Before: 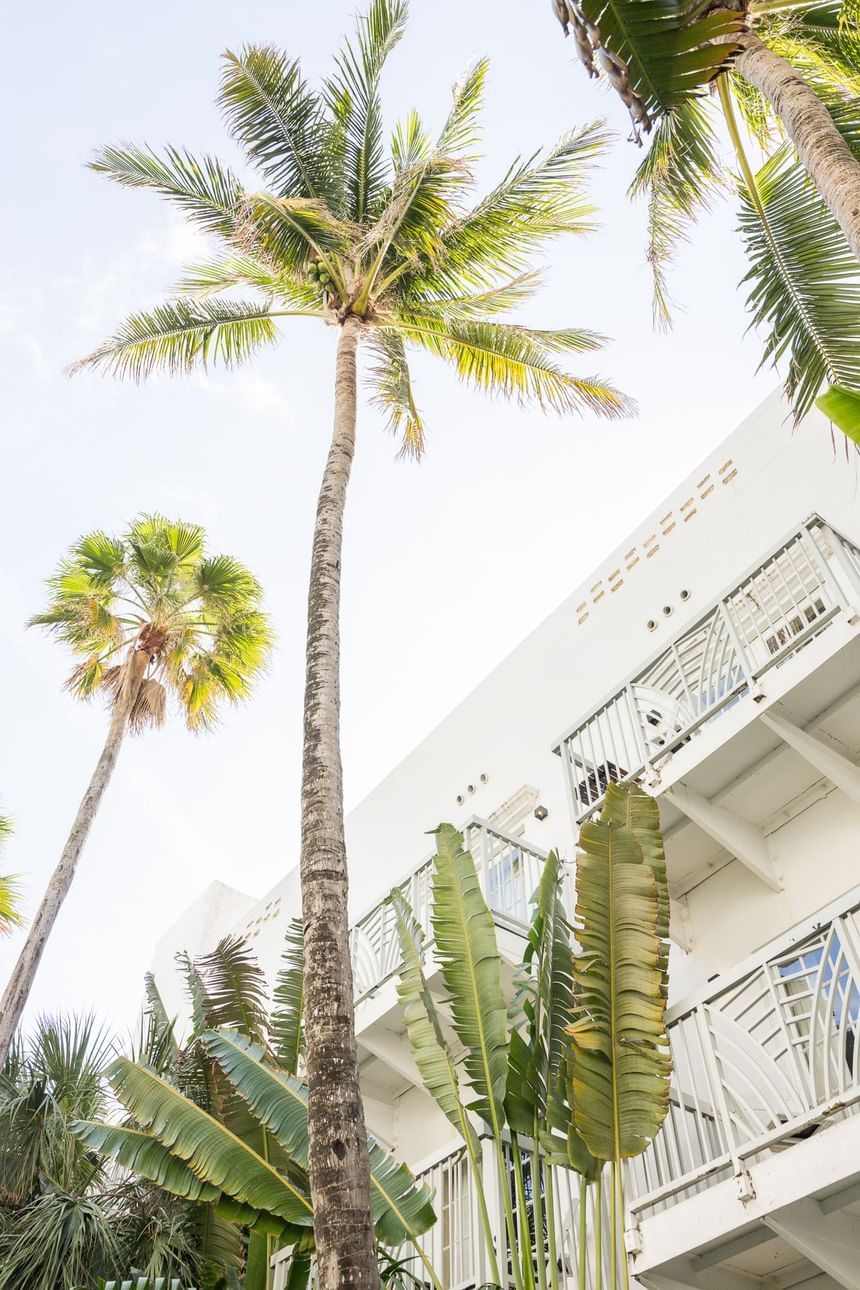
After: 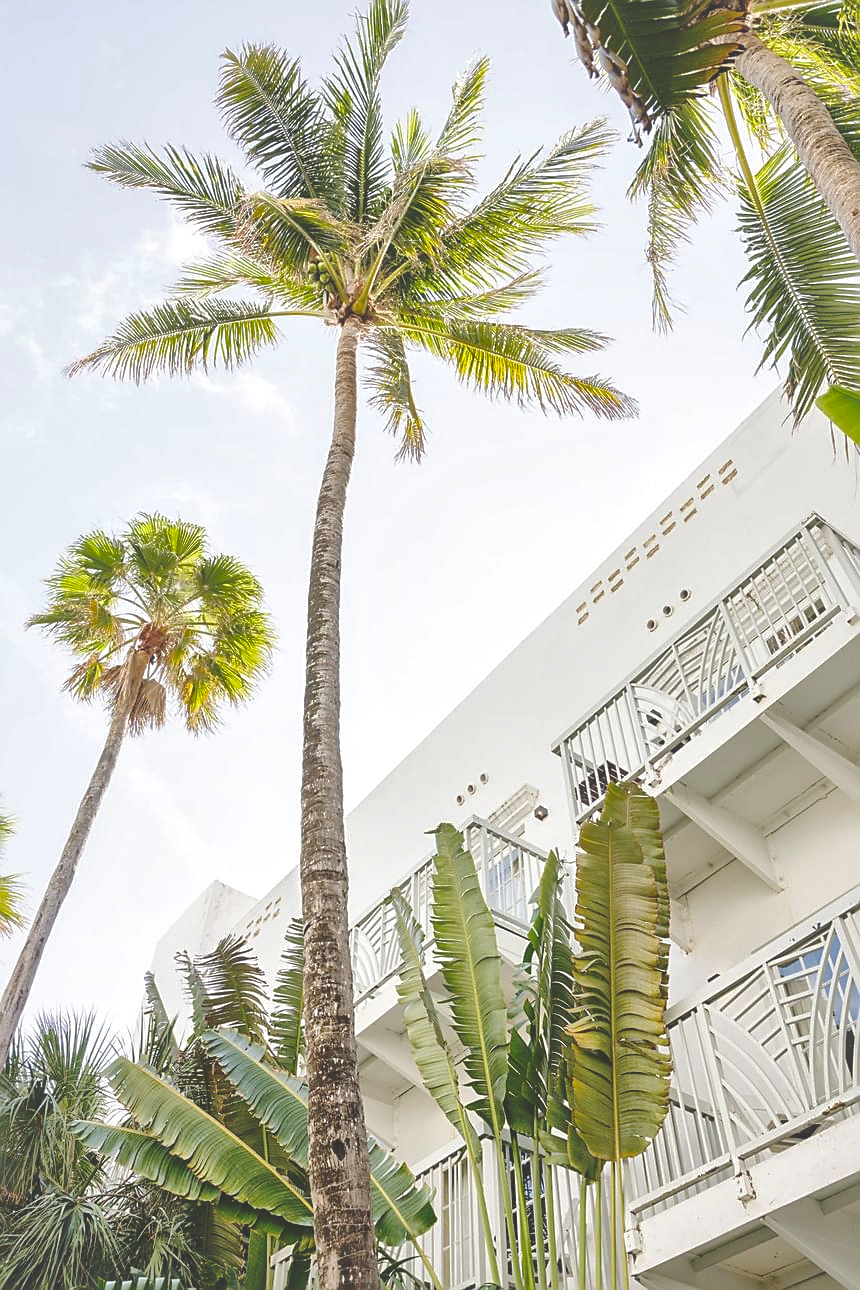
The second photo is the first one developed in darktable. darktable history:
shadows and highlights: on, module defaults
base curve: curves: ch0 [(0, 0.024) (0.055, 0.065) (0.121, 0.166) (0.236, 0.319) (0.693, 0.726) (1, 1)], preserve colors none
sharpen: on, module defaults
local contrast: mode bilateral grid, contrast 25, coarseness 50, detail 122%, midtone range 0.2
